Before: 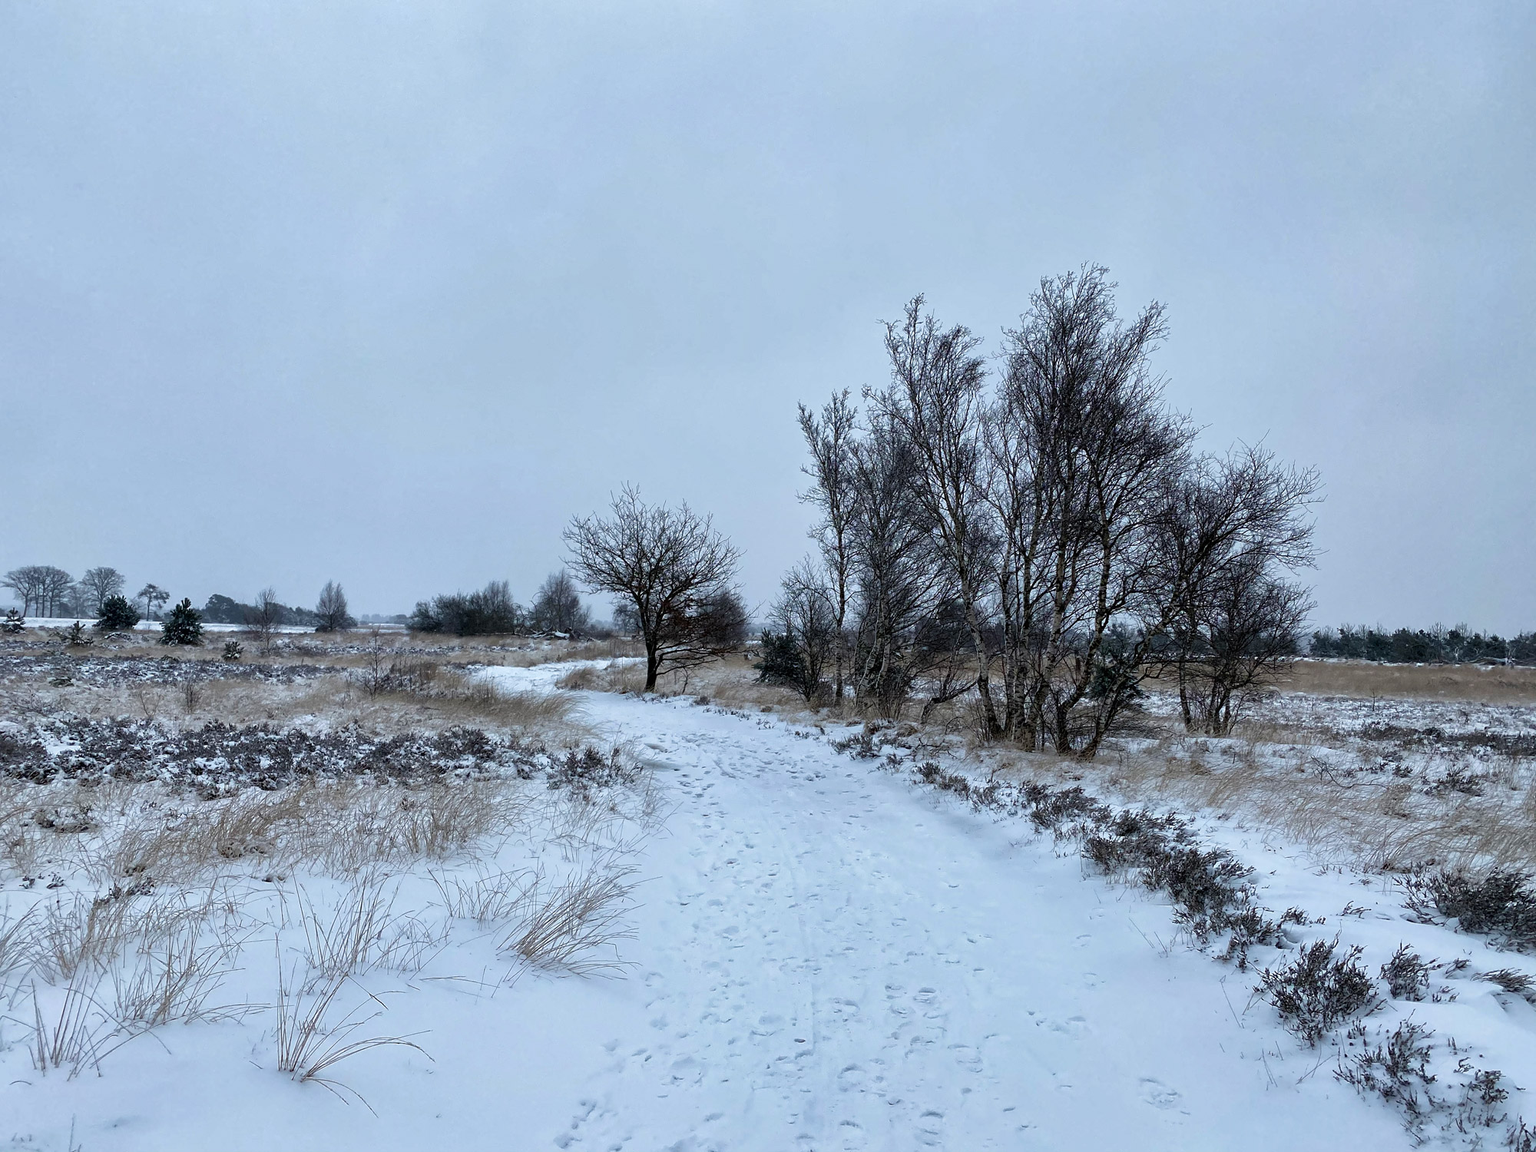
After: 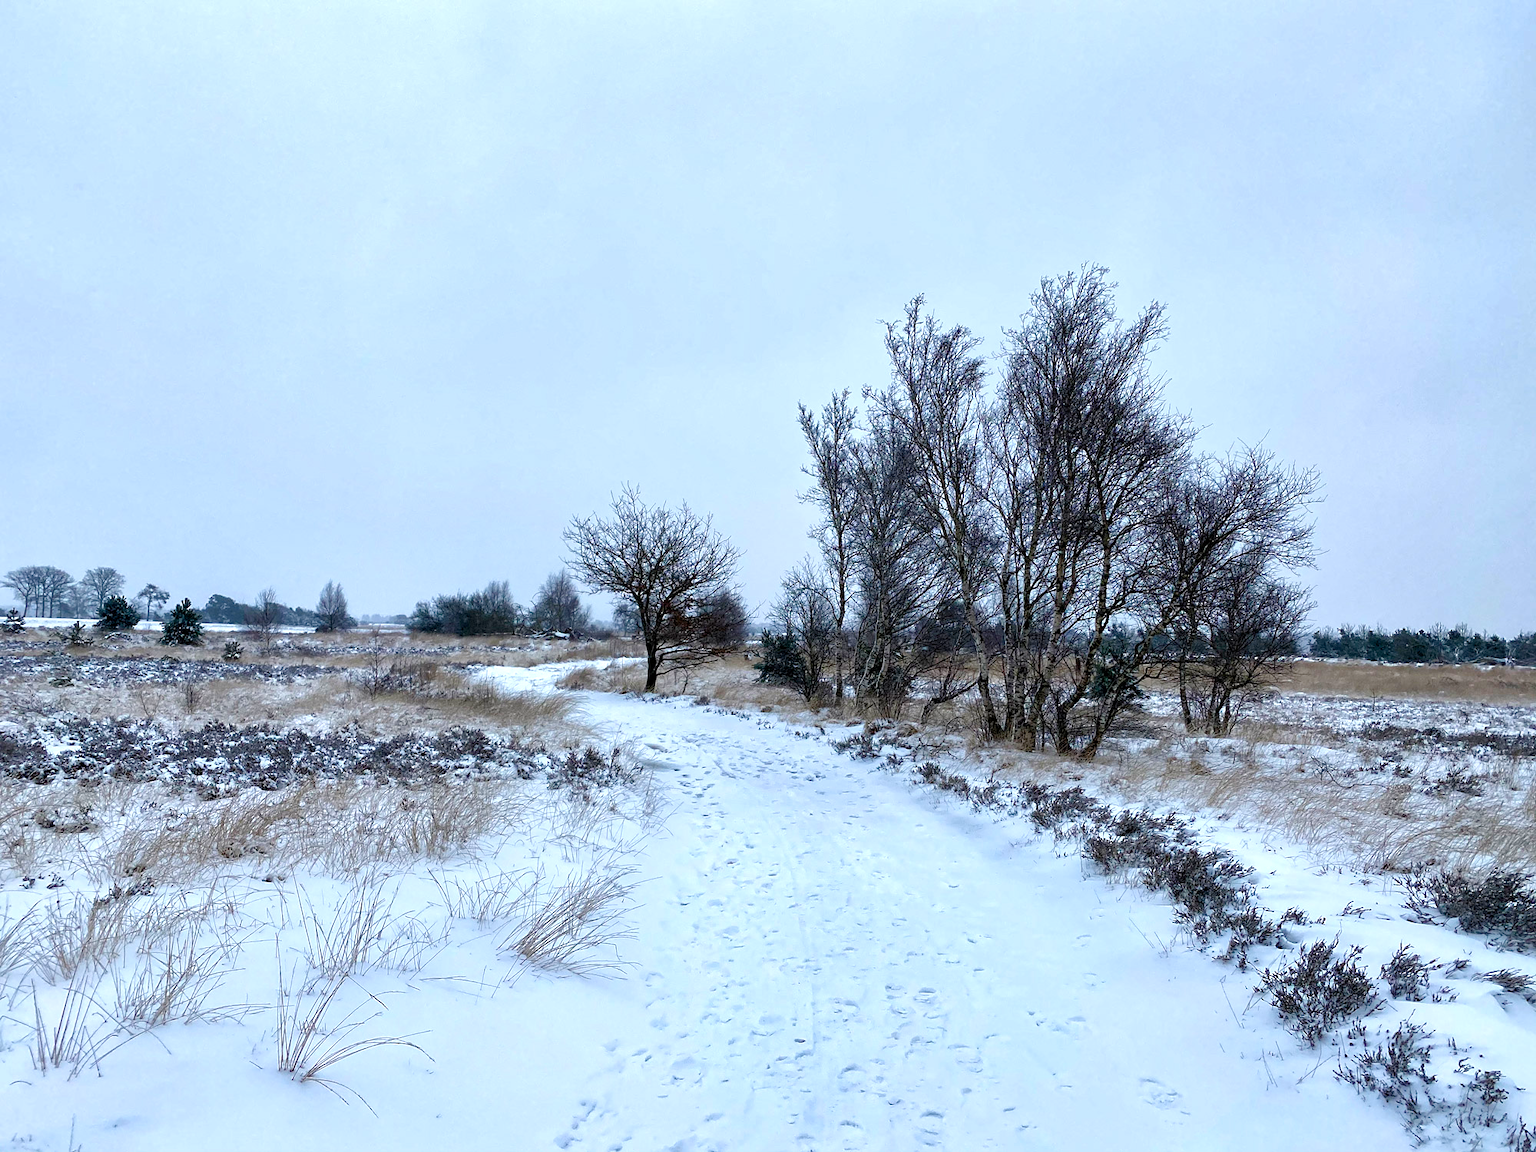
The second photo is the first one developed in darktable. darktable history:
color balance rgb: highlights gain › chroma 0.195%, highlights gain › hue 330.61°, linear chroma grading › global chroma 9.933%, perceptual saturation grading › global saturation 25.907%, perceptual saturation grading › highlights -28.98%, perceptual saturation grading › shadows 33.772%
exposure: black level correction 0.001, exposure 0.499 EV, compensate highlight preservation false
